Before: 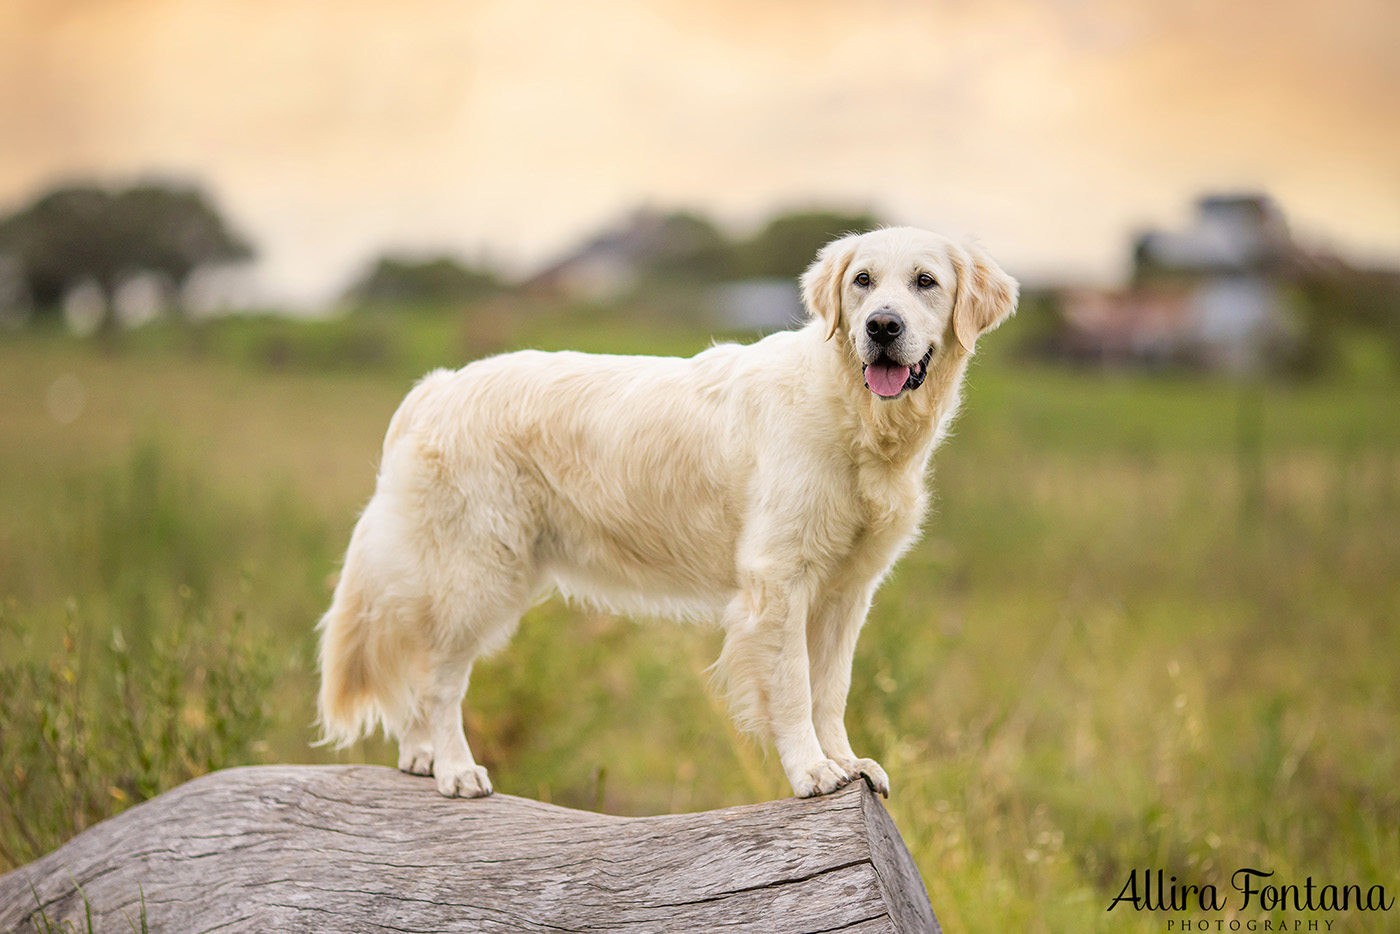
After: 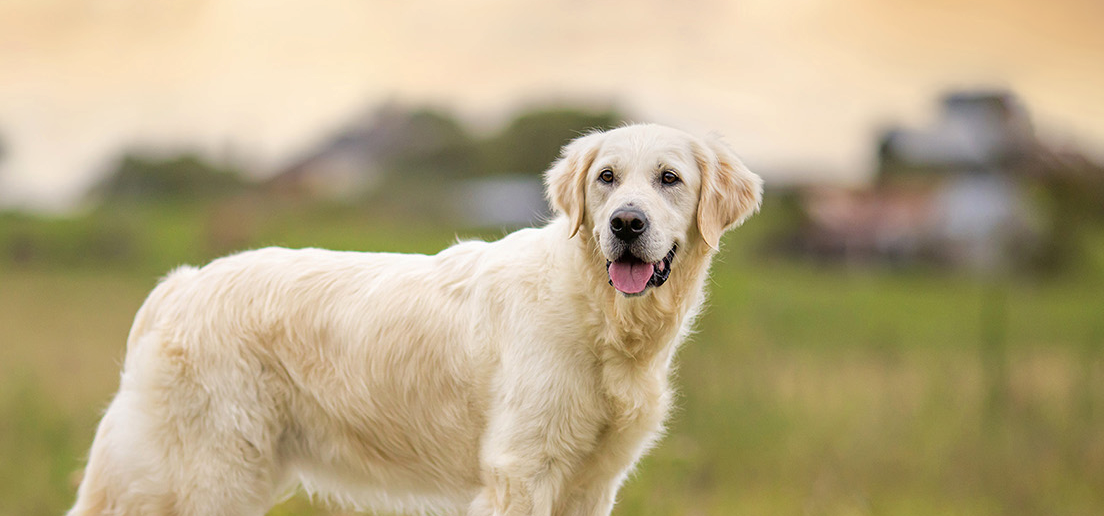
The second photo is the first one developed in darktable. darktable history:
shadows and highlights: shadows 9.27, white point adjustment 1.05, highlights -38.06
crop: left 18.324%, top 11.075%, right 2.563%, bottom 33.527%
